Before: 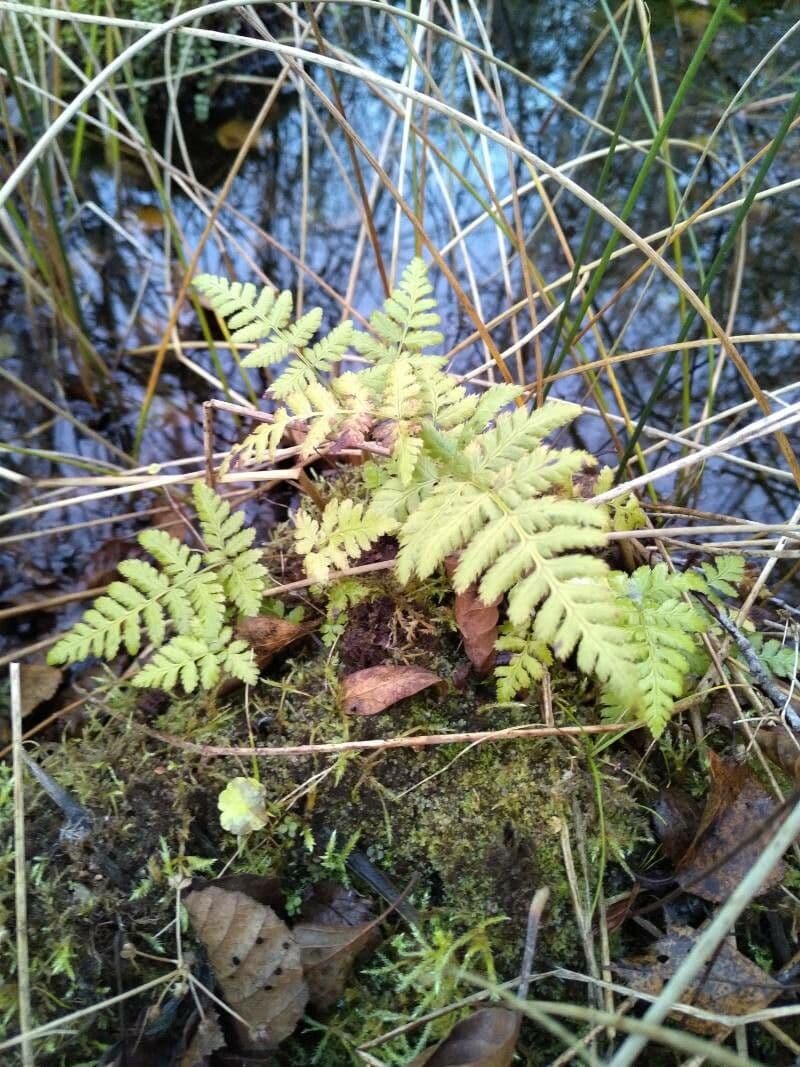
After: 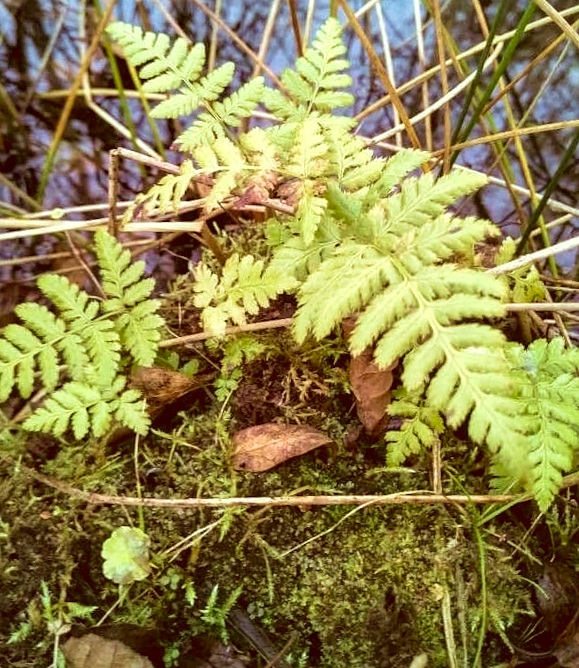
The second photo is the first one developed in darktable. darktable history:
crop and rotate: angle -3.32°, left 9.853%, top 20.561%, right 12.239%, bottom 12.069%
velvia: strength 45.5%
sharpen: amount 0.212
local contrast: on, module defaults
color correction: highlights a* -5.46, highlights b* 9.8, shadows a* 9.92, shadows b* 24.16
